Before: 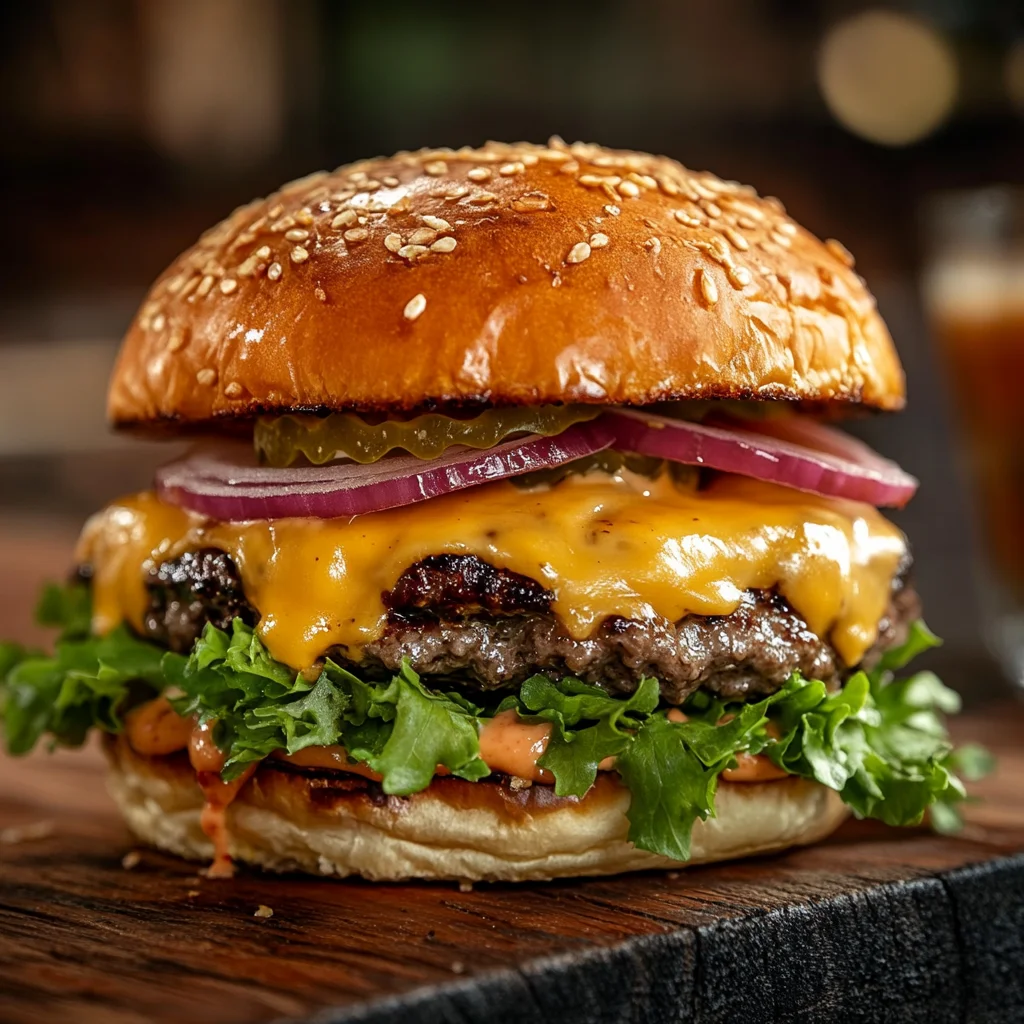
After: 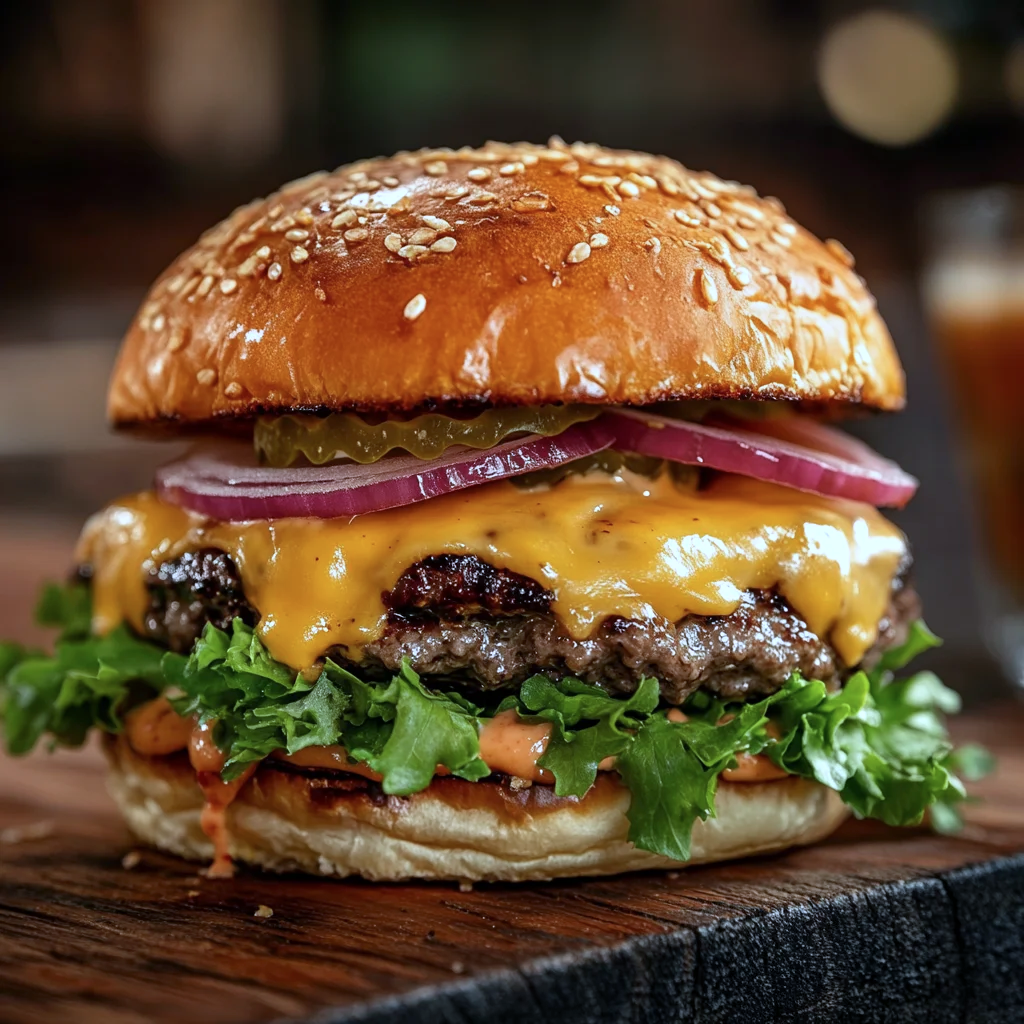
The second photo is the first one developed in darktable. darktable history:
color calibration: x 0.38, y 0.391, temperature 4086.74 K
